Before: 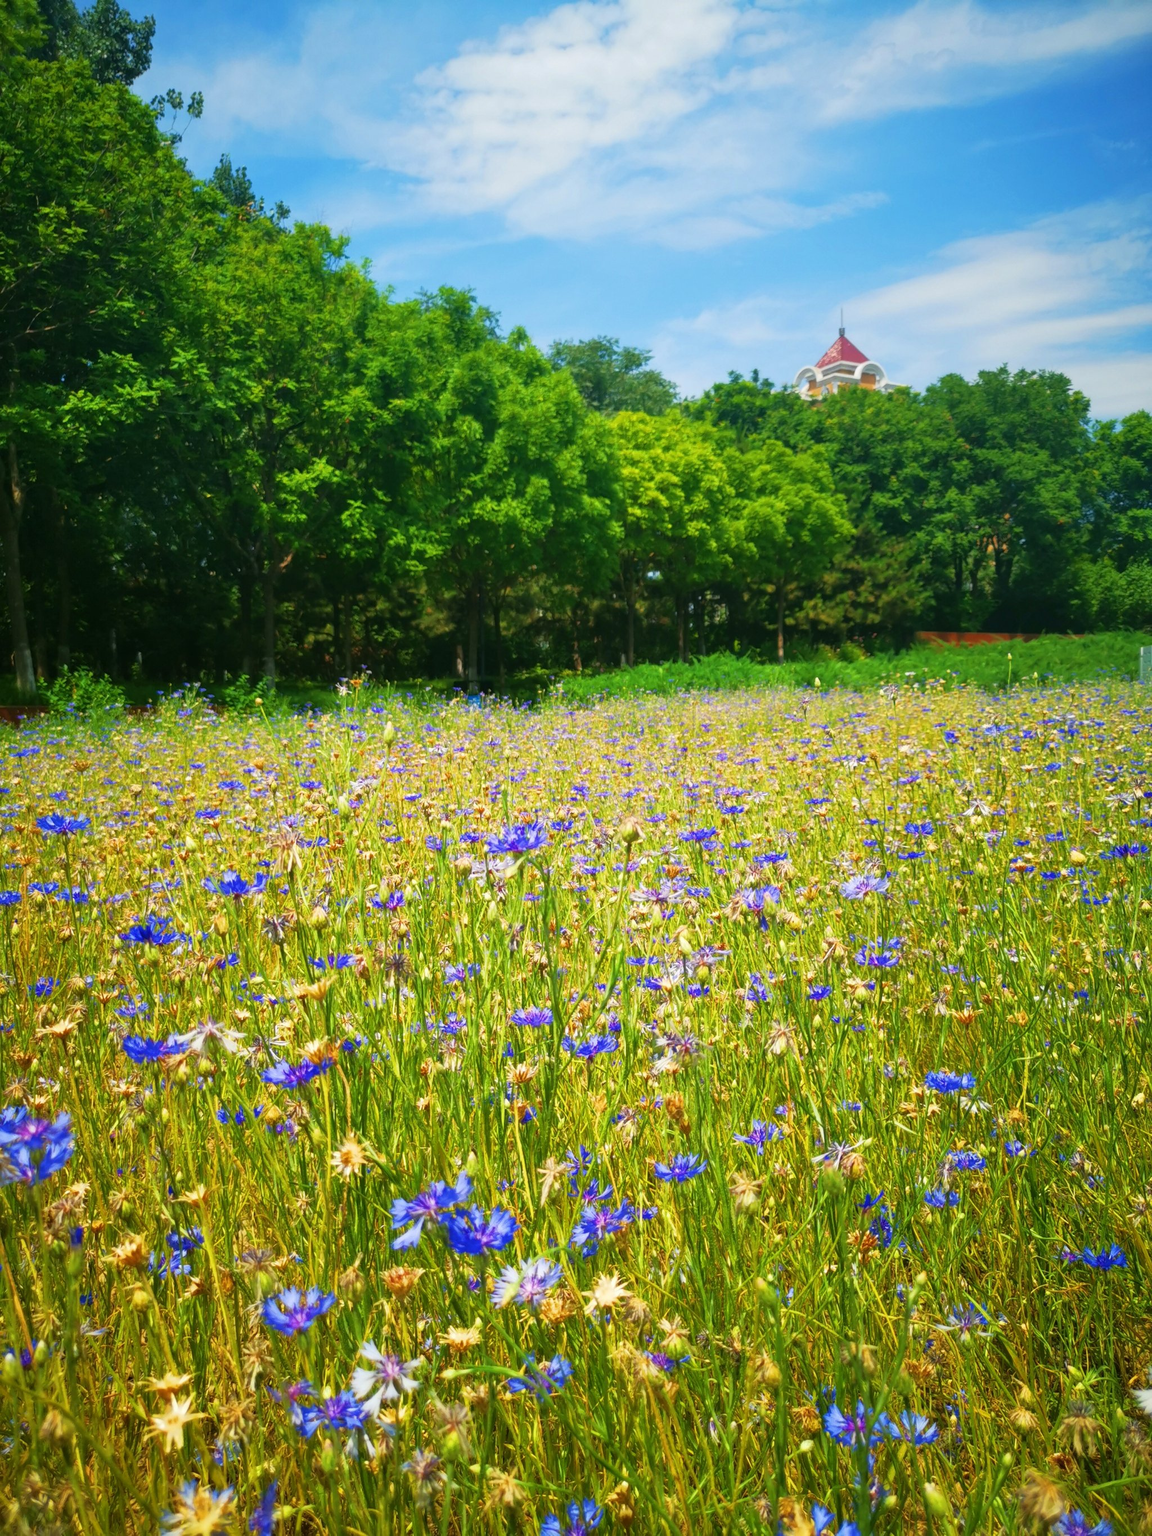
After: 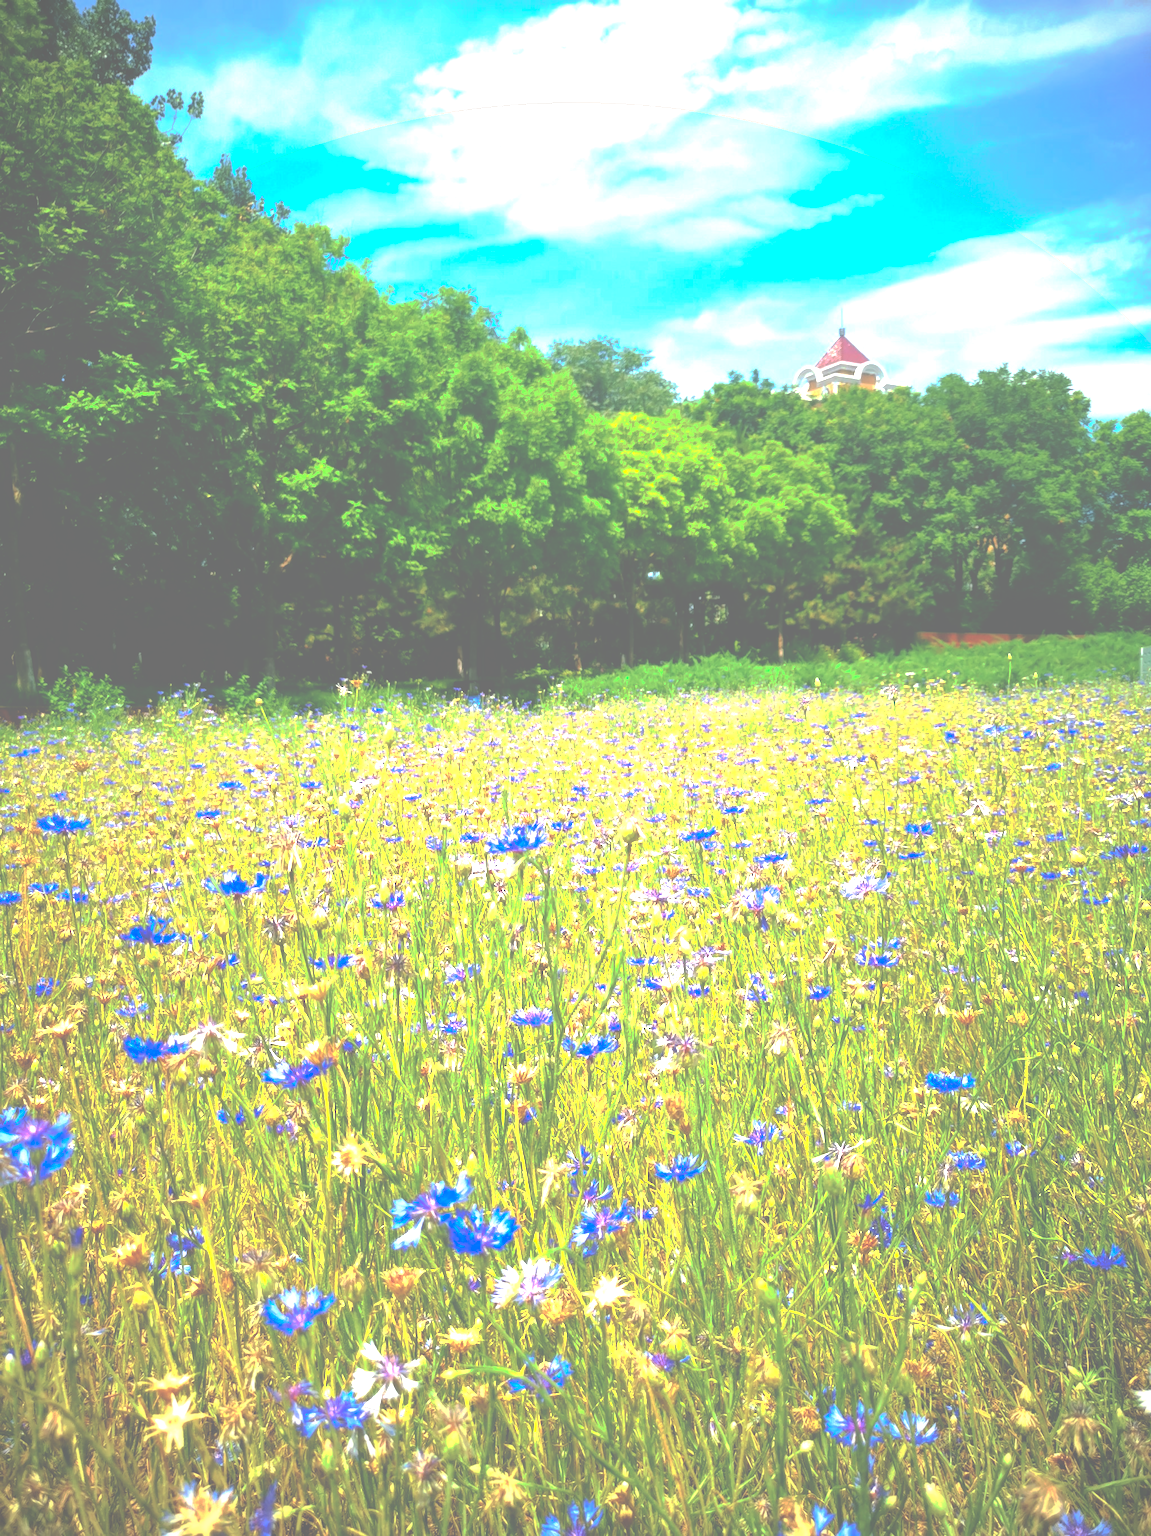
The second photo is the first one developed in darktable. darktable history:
tone curve: curves: ch0 [(0, 0) (0.003, 0.464) (0.011, 0.464) (0.025, 0.464) (0.044, 0.464) (0.069, 0.464) (0.1, 0.463) (0.136, 0.463) (0.177, 0.464) (0.224, 0.469) (0.277, 0.482) (0.335, 0.501) (0.399, 0.53) (0.468, 0.567) (0.543, 0.61) (0.623, 0.663) (0.709, 0.718) (0.801, 0.779) (0.898, 0.842) (1, 1)], preserve colors none
vignetting: fall-off start 97.27%, fall-off radius 79.27%, width/height ratio 1.11, unbound false
exposure: black level correction 0, exposure 1.189 EV, compensate highlight preservation false
